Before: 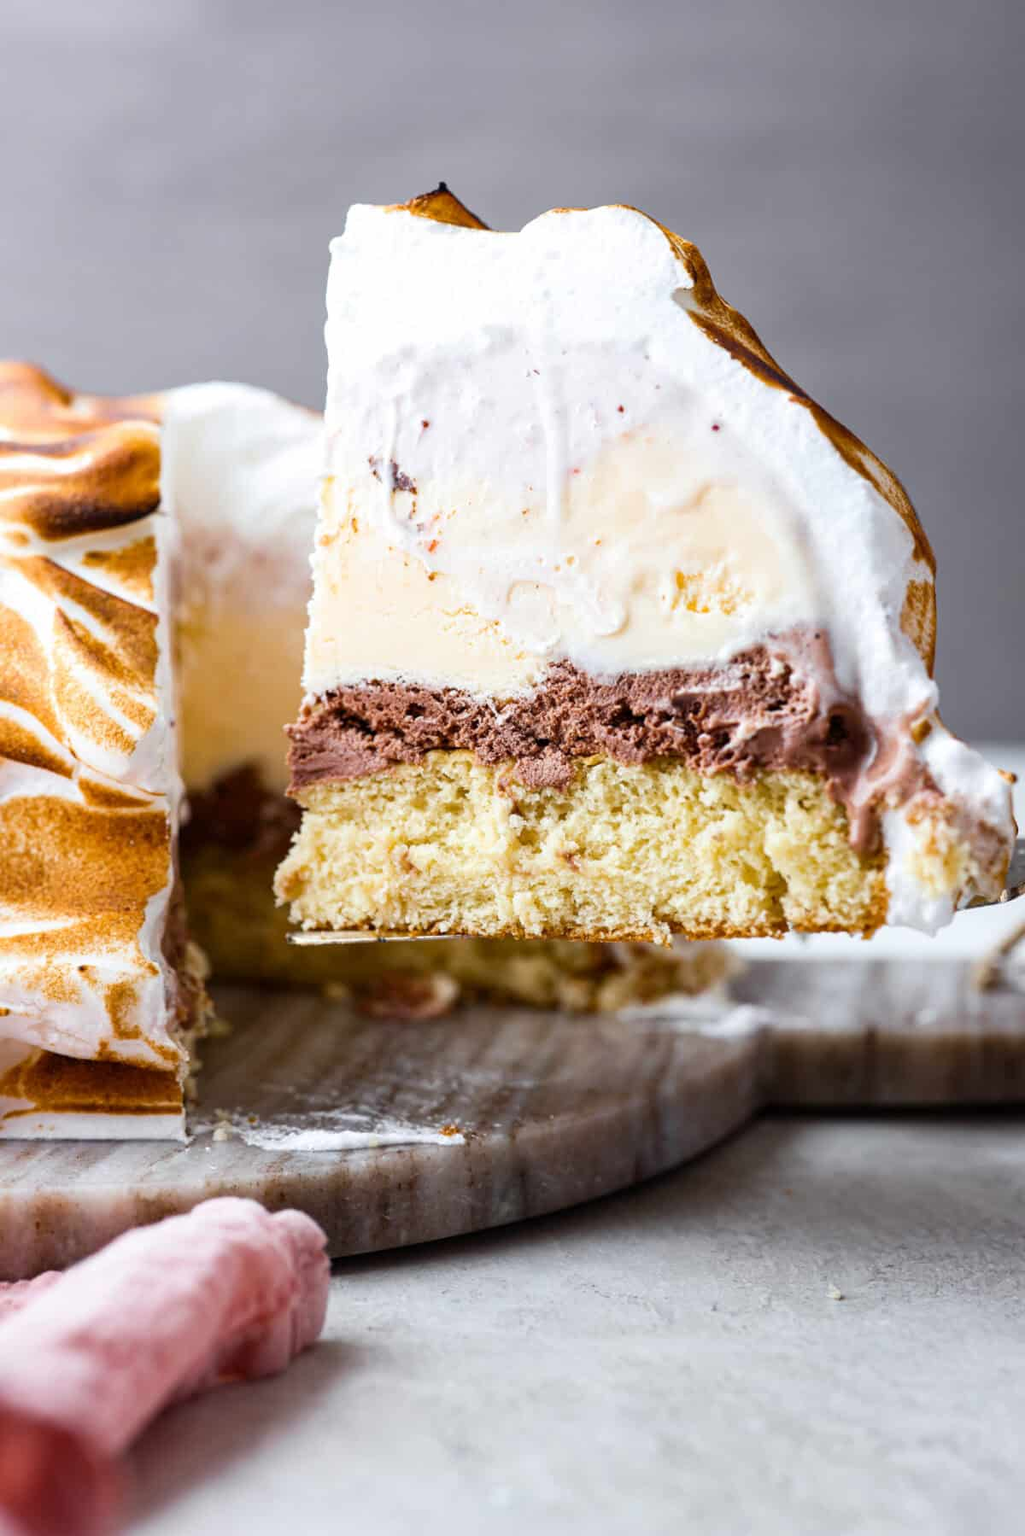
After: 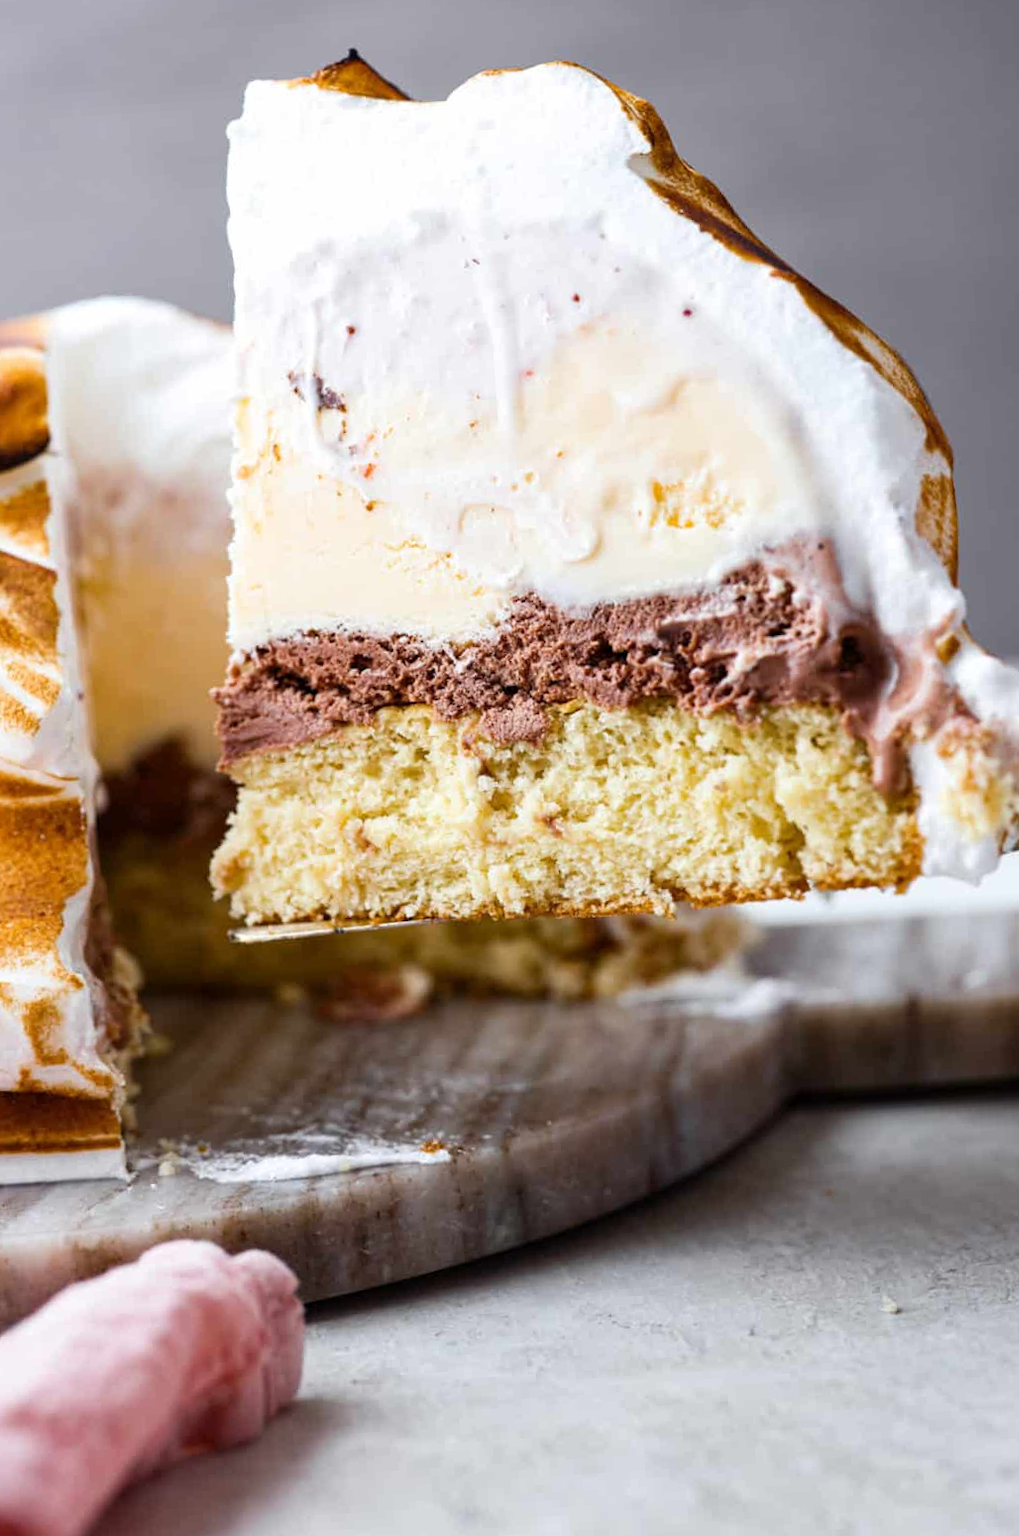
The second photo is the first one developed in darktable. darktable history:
crop and rotate: angle 3.7°, left 6.056%, top 5.685%
